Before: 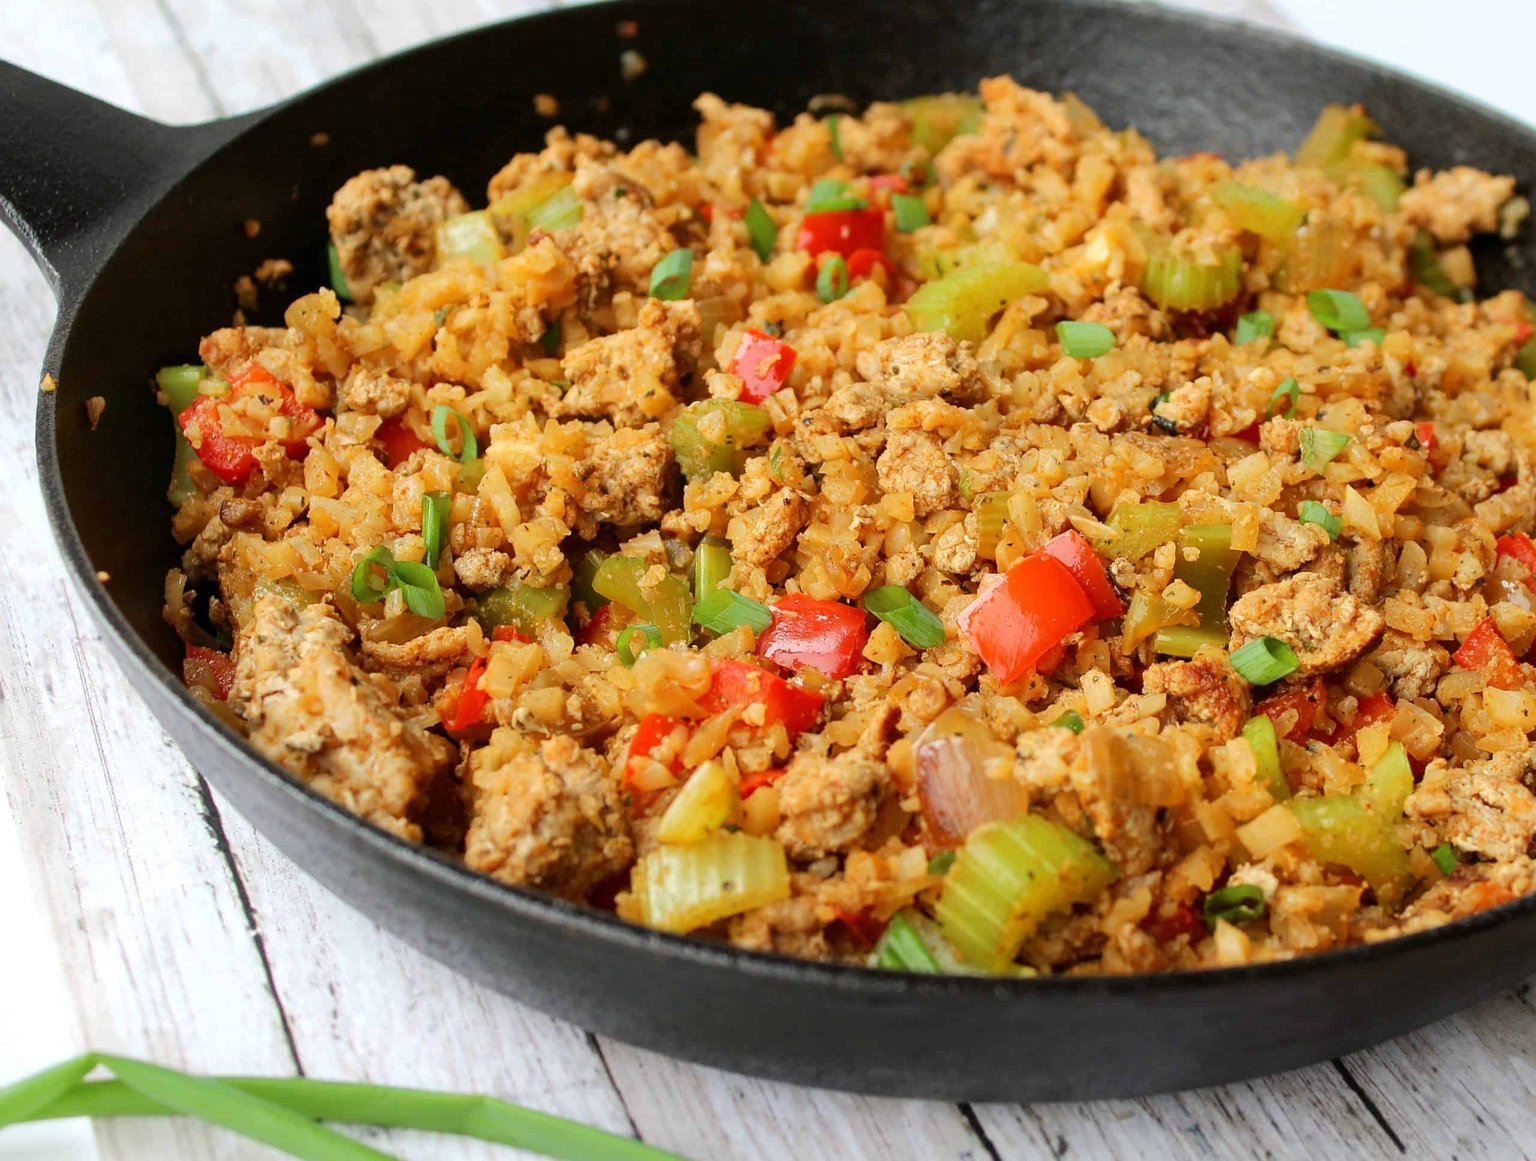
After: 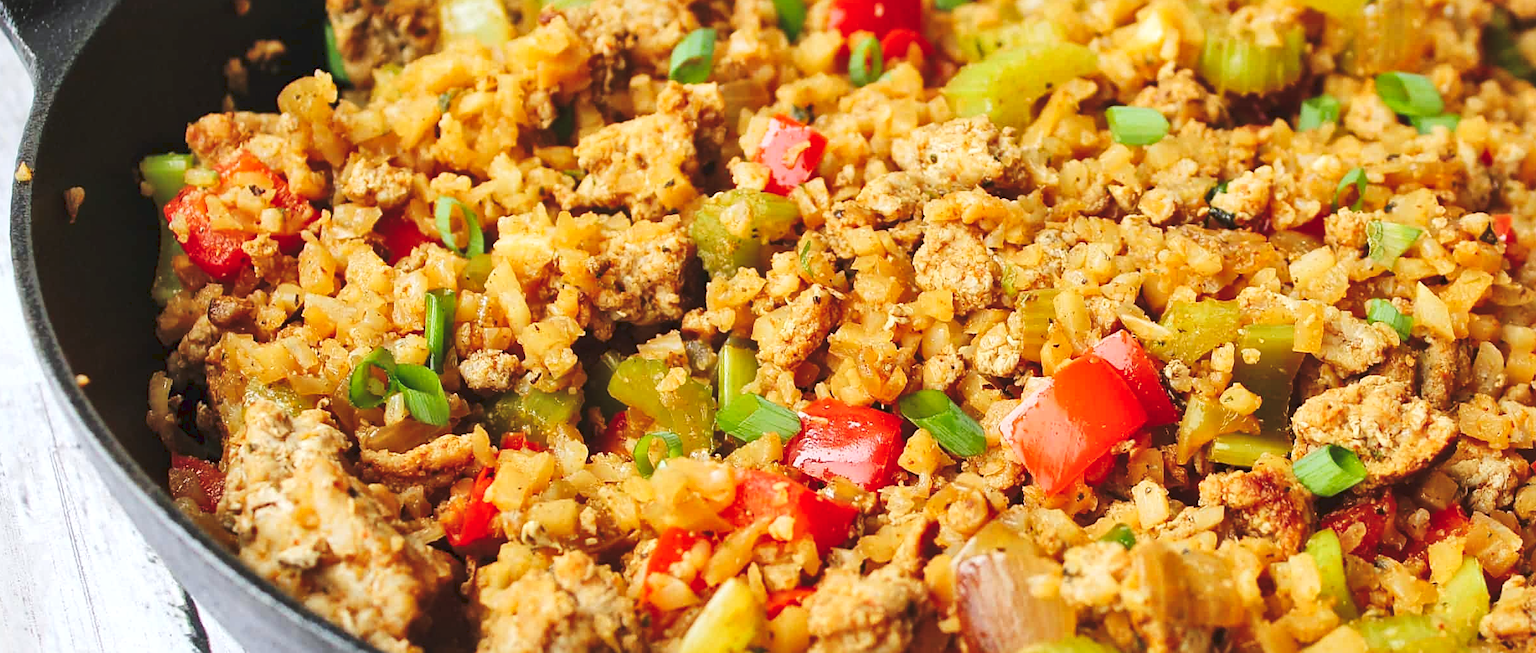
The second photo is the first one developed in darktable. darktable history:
white balance: red 0.983, blue 1.036
sharpen: amount 0.2
tone curve: curves: ch0 [(0, 0) (0.003, 0.077) (0.011, 0.089) (0.025, 0.105) (0.044, 0.122) (0.069, 0.134) (0.1, 0.151) (0.136, 0.171) (0.177, 0.198) (0.224, 0.23) (0.277, 0.273) (0.335, 0.343) (0.399, 0.422) (0.468, 0.508) (0.543, 0.601) (0.623, 0.695) (0.709, 0.782) (0.801, 0.866) (0.898, 0.934) (1, 1)], preserve colors none
local contrast: mode bilateral grid, contrast 20, coarseness 50, detail 130%, midtone range 0.2
crop: left 1.744%, top 19.225%, right 5.069%, bottom 28.357%
